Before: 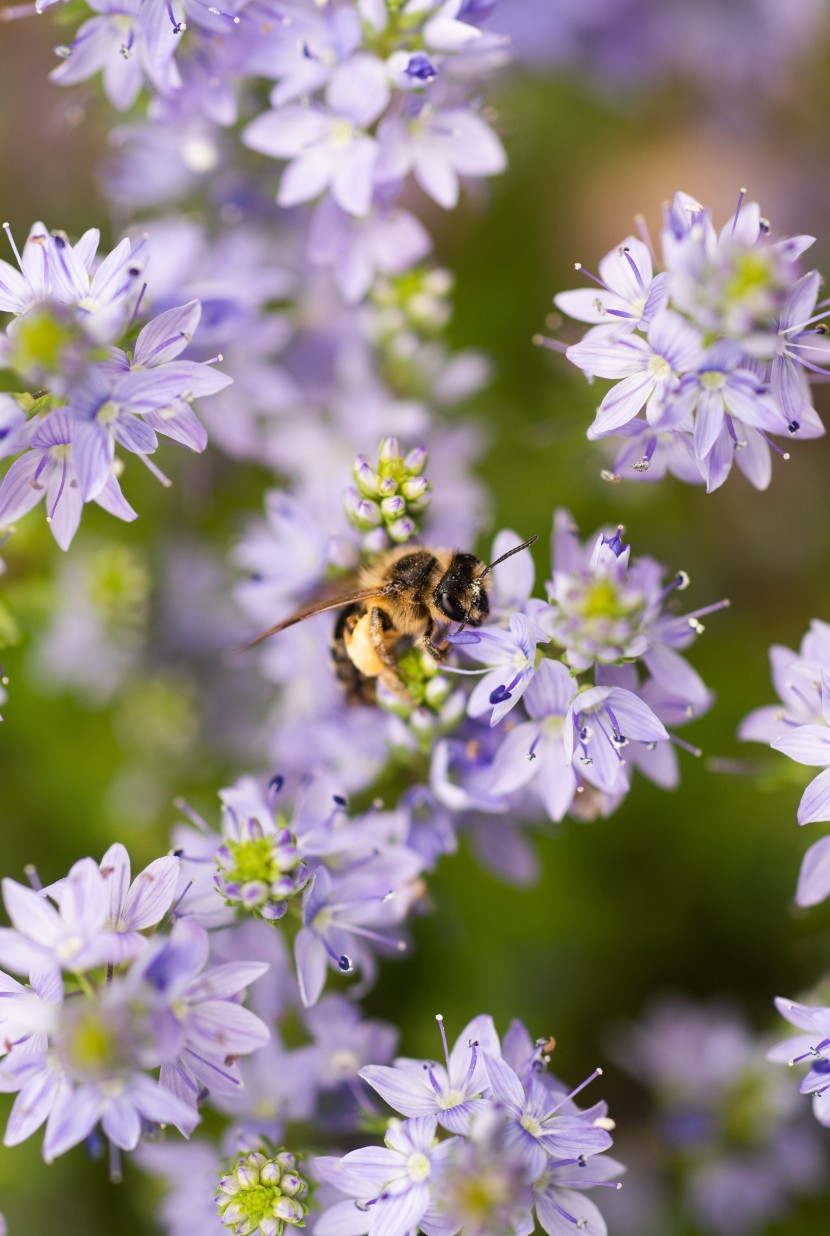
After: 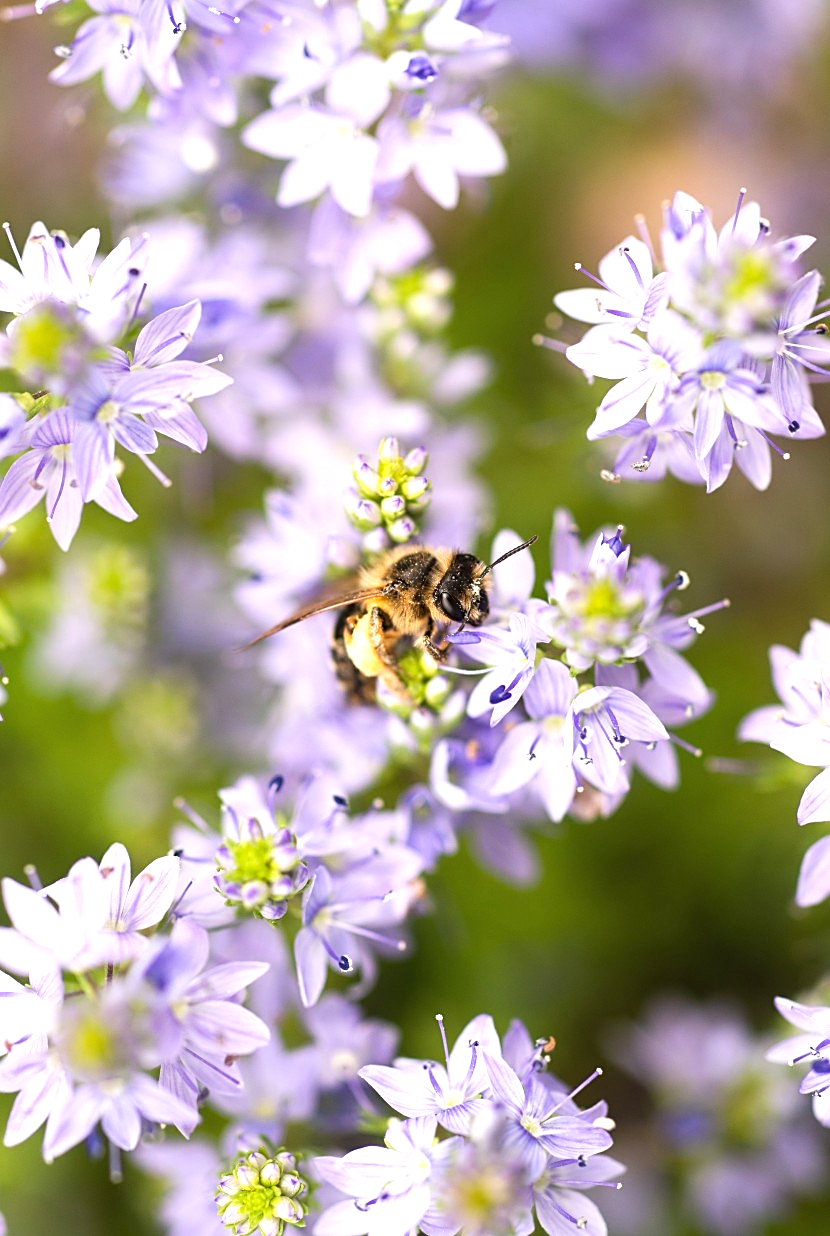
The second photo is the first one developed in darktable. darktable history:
sharpen: on, module defaults
exposure: black level correction 0, exposure 0.694 EV, compensate highlight preservation false
local contrast: mode bilateral grid, contrast 100, coarseness 100, detail 92%, midtone range 0.2
